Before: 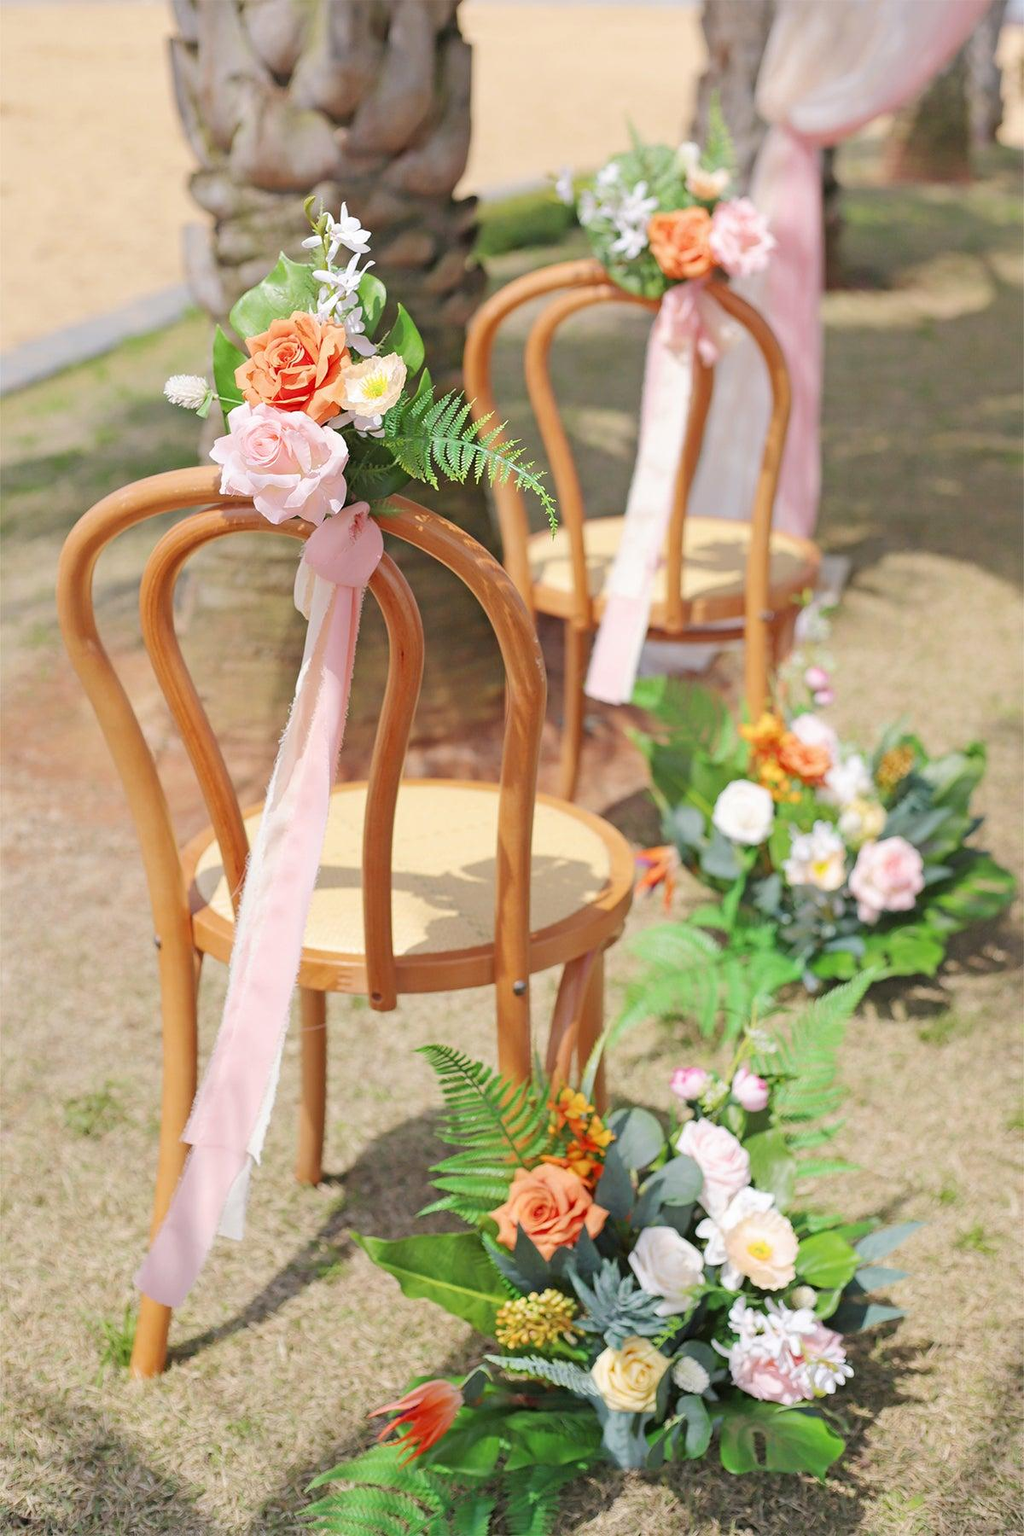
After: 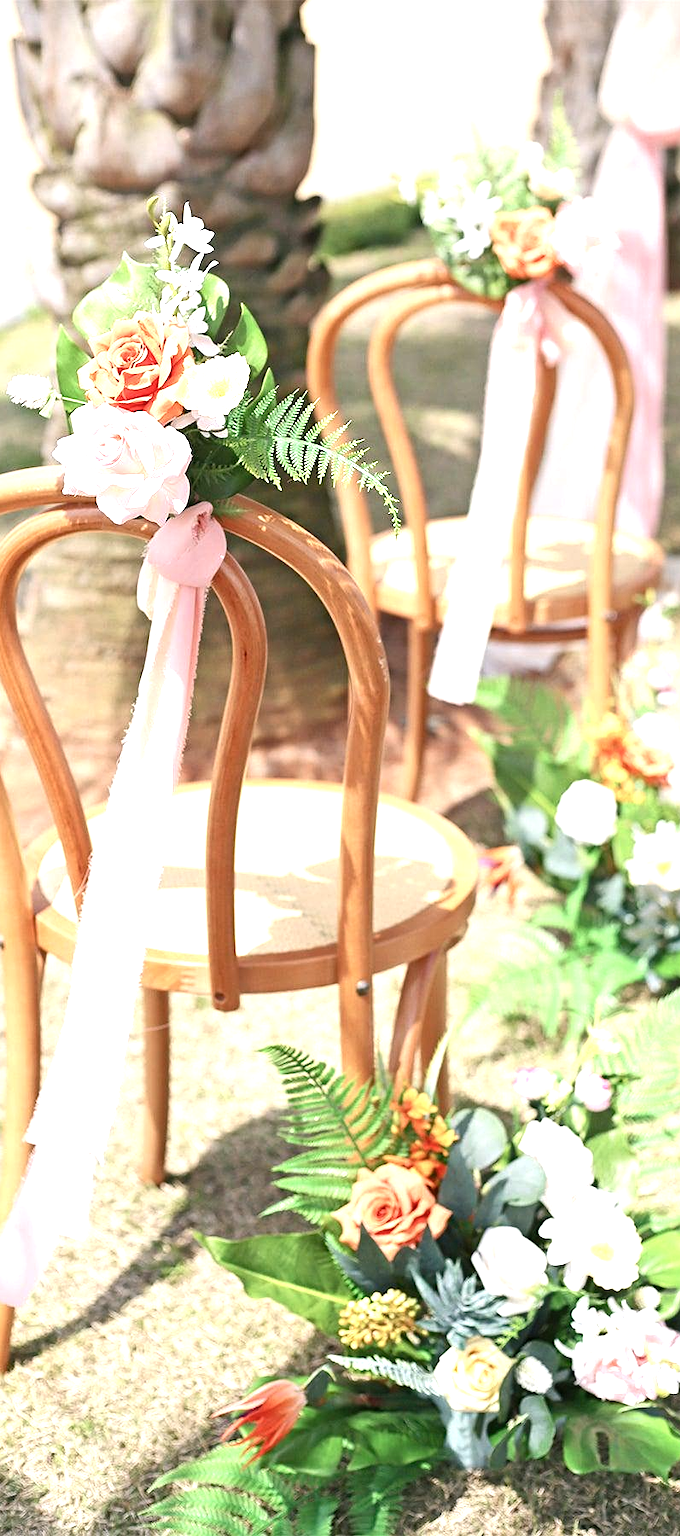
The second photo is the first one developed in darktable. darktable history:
sharpen: amount 0.211
color balance rgb: shadows lift › luminance -7.286%, shadows lift › chroma 2.38%, shadows lift › hue 167.93°, perceptual saturation grading › global saturation 0.648%, perceptual saturation grading › highlights -30.046%, perceptual saturation grading › shadows 19.889%, perceptual brilliance grading › global brilliance 15.09%, perceptual brilliance grading › shadows -35.393%
crop and rotate: left 15.414%, right 18.035%
exposure: black level correction 0, exposure 0.597 EV, compensate highlight preservation false
